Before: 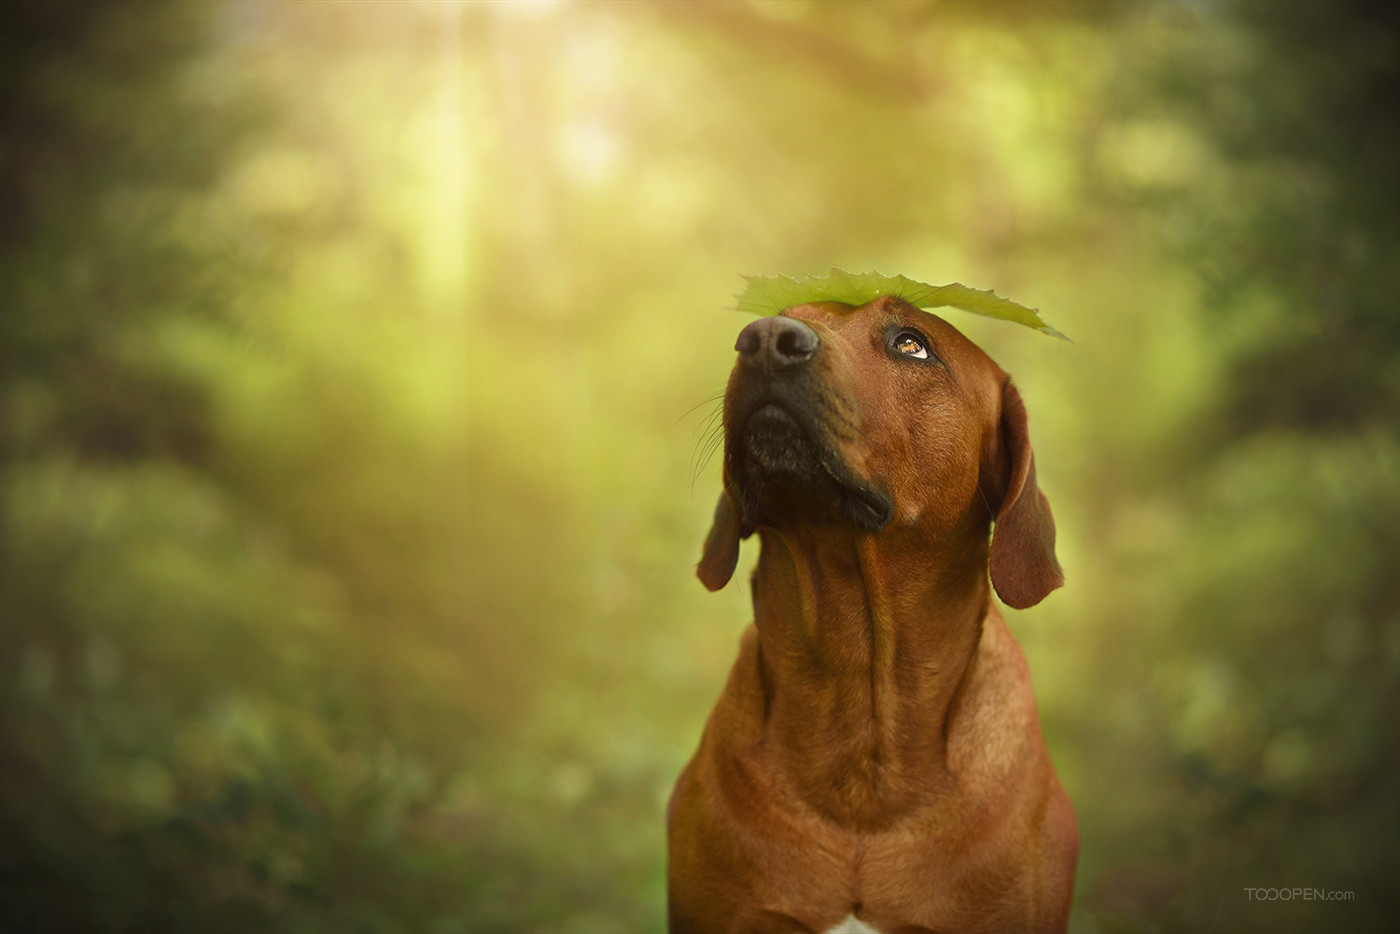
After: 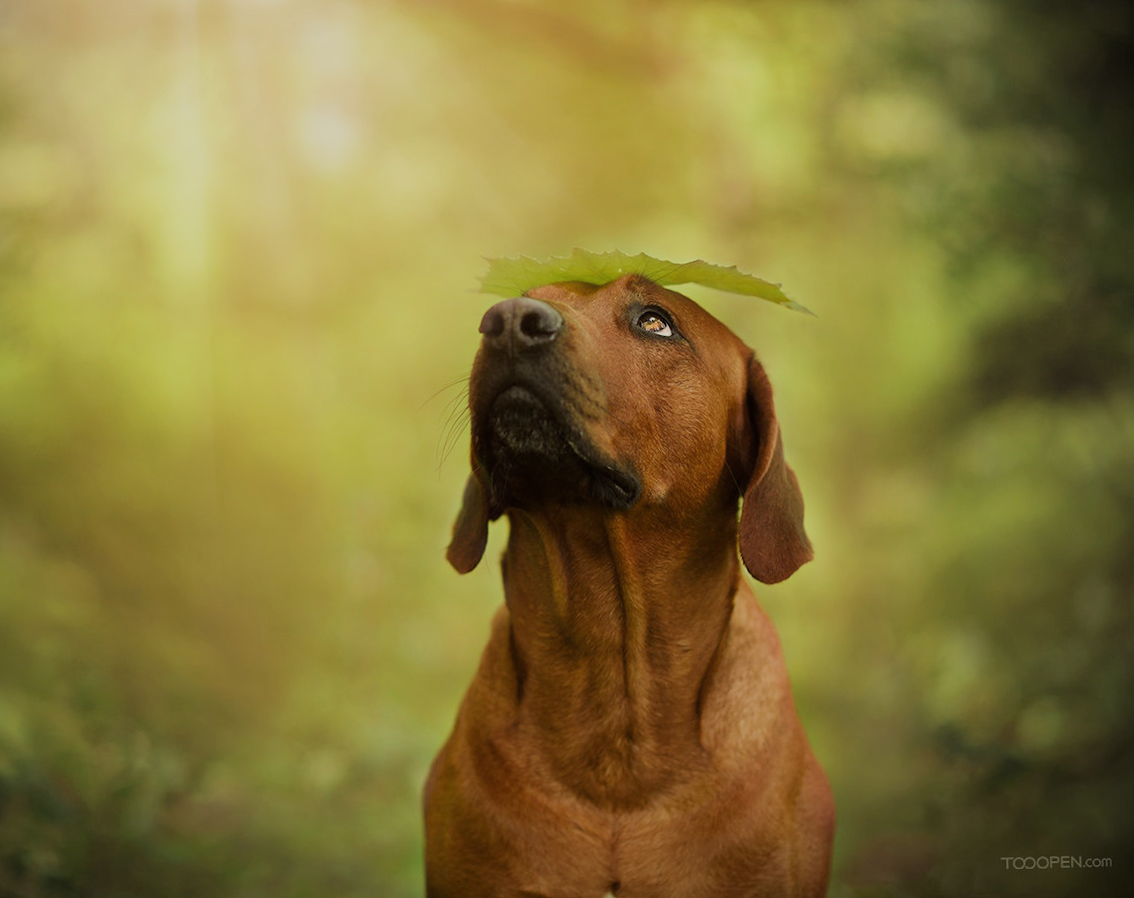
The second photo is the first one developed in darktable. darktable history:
filmic rgb: black relative exposure -7.65 EV, white relative exposure 4.56 EV, hardness 3.61
crop: left 17.582%, bottom 0.031%
rotate and perspective: rotation -1.42°, crop left 0.016, crop right 0.984, crop top 0.035, crop bottom 0.965
